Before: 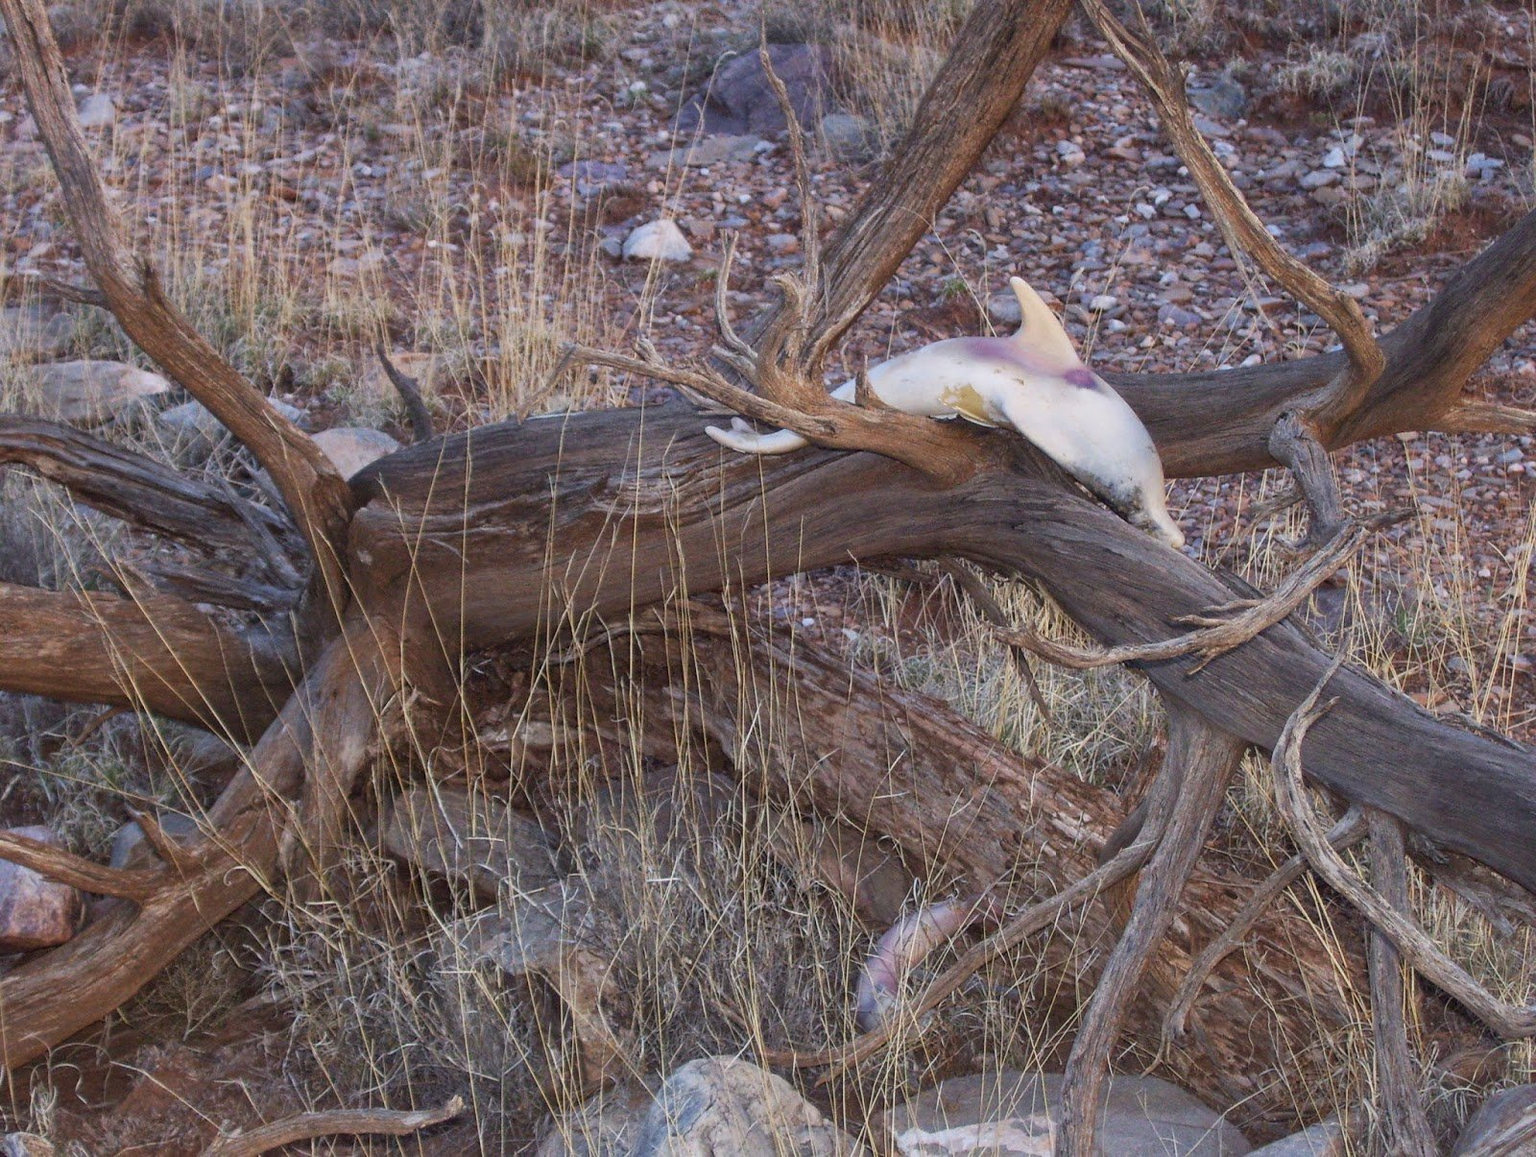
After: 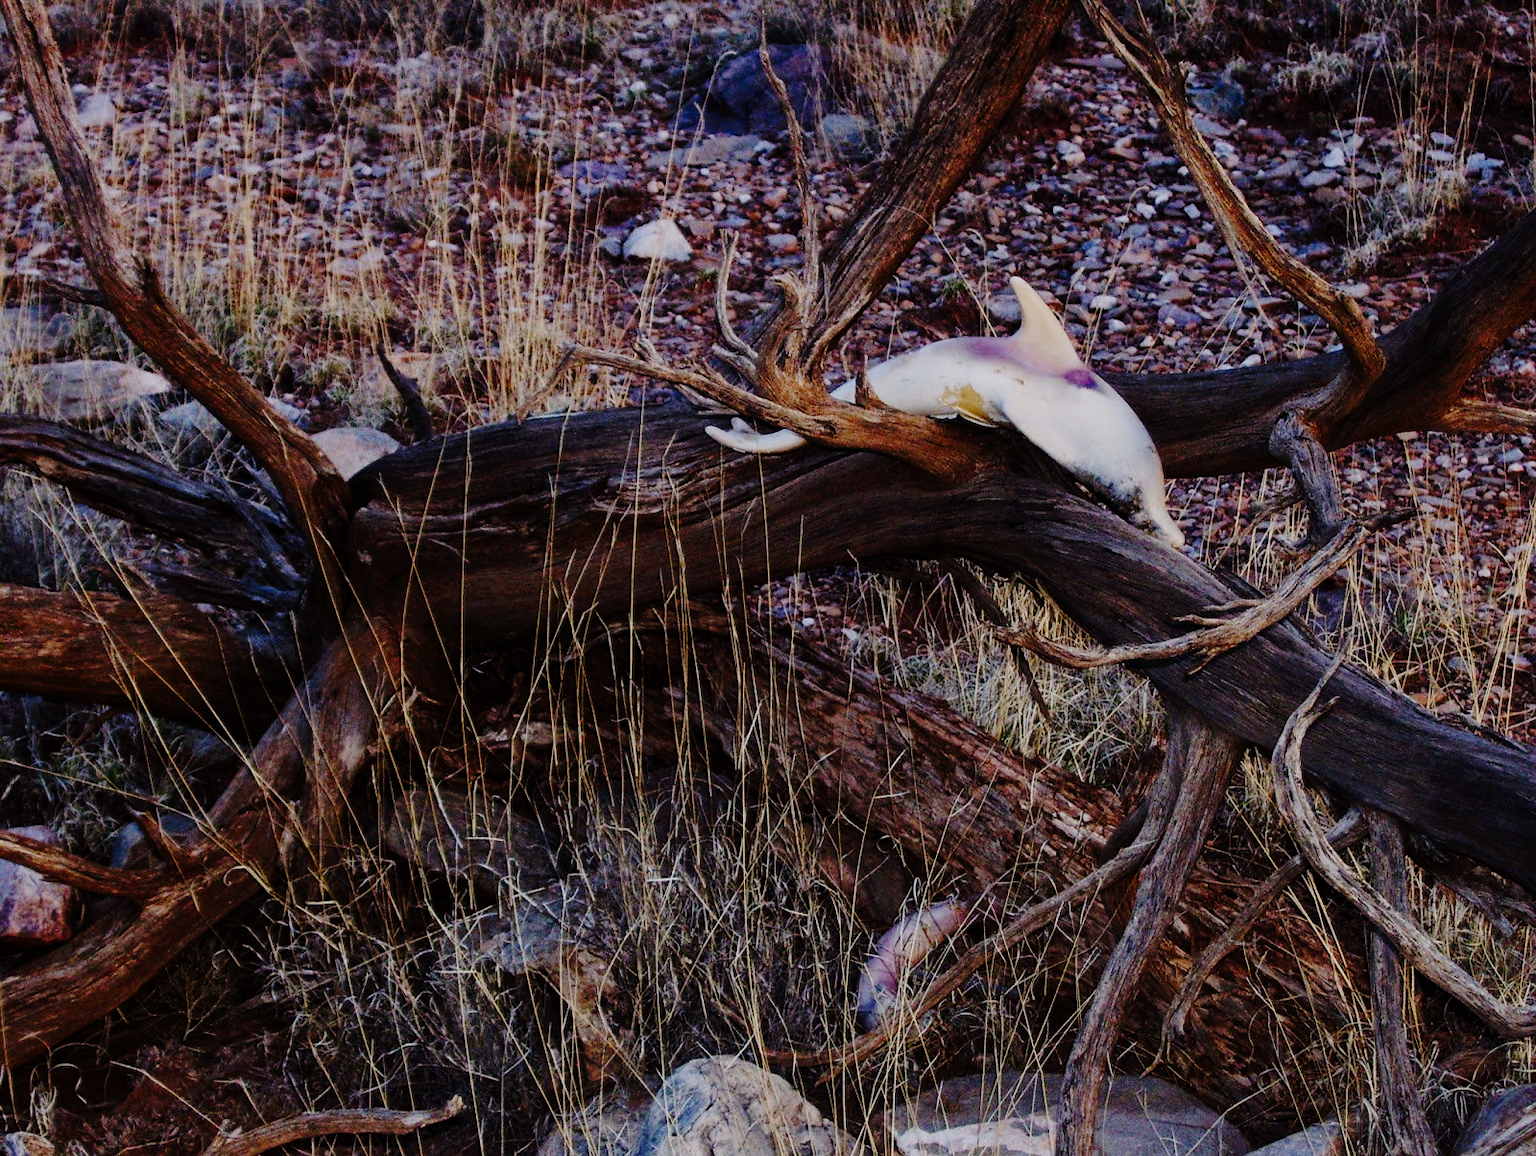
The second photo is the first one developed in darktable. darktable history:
exposure: black level correction 0.009, exposure -0.622 EV, compensate exposure bias true, compensate highlight preservation false
contrast brightness saturation: saturation -0.068
base curve: curves: ch0 [(0, 0) (0.073, 0.04) (0.157, 0.139) (0.492, 0.492) (0.758, 0.758) (1, 1)], preserve colors none
tone curve: curves: ch0 [(0, 0) (0.003, 0) (0.011, 0.002) (0.025, 0.004) (0.044, 0.007) (0.069, 0.015) (0.1, 0.025) (0.136, 0.04) (0.177, 0.09) (0.224, 0.152) (0.277, 0.239) (0.335, 0.335) (0.399, 0.43) (0.468, 0.524) (0.543, 0.621) (0.623, 0.712) (0.709, 0.792) (0.801, 0.871) (0.898, 0.951) (1, 1)], preserve colors none
